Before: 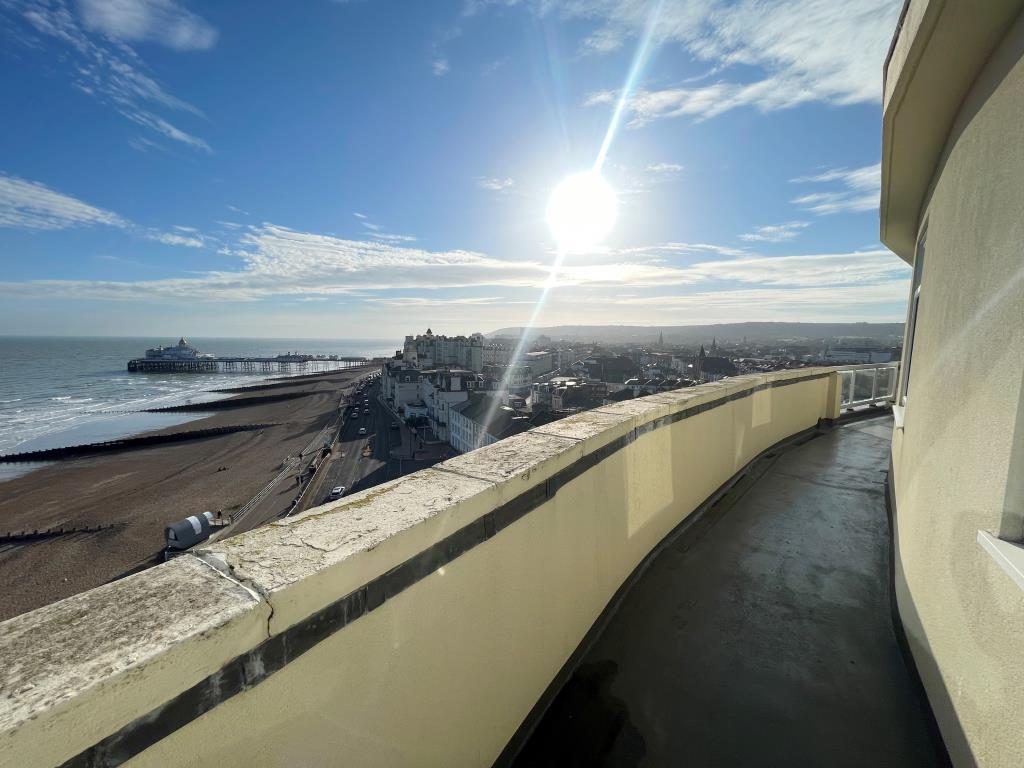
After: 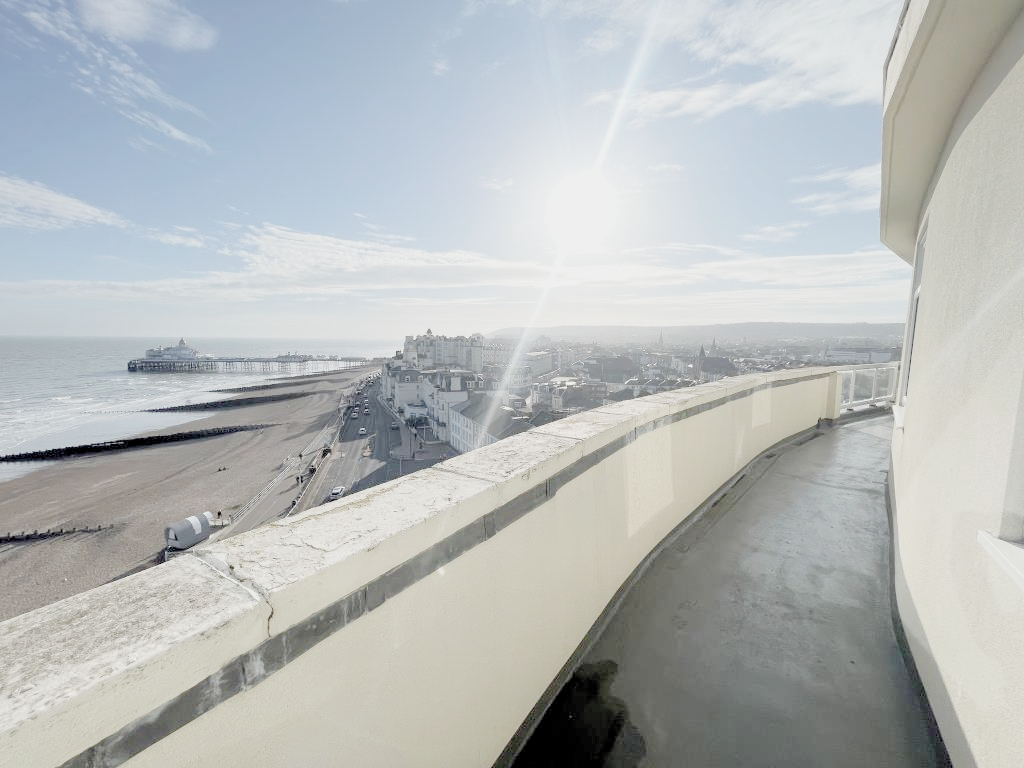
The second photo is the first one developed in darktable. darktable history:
contrast brightness saturation: brightness 0.18, saturation -0.5
filmic rgb: black relative exposure -7 EV, white relative exposure 6 EV, threshold 3 EV, target black luminance 0%, hardness 2.73, latitude 61.22%, contrast 0.691, highlights saturation mix 10%, shadows ↔ highlights balance -0.073%, preserve chrominance no, color science v4 (2020), iterations of high-quality reconstruction 10, contrast in shadows soft, contrast in highlights soft, enable highlight reconstruction true
exposure: black level correction 0, exposure 1.9 EV, compensate highlight preservation false
